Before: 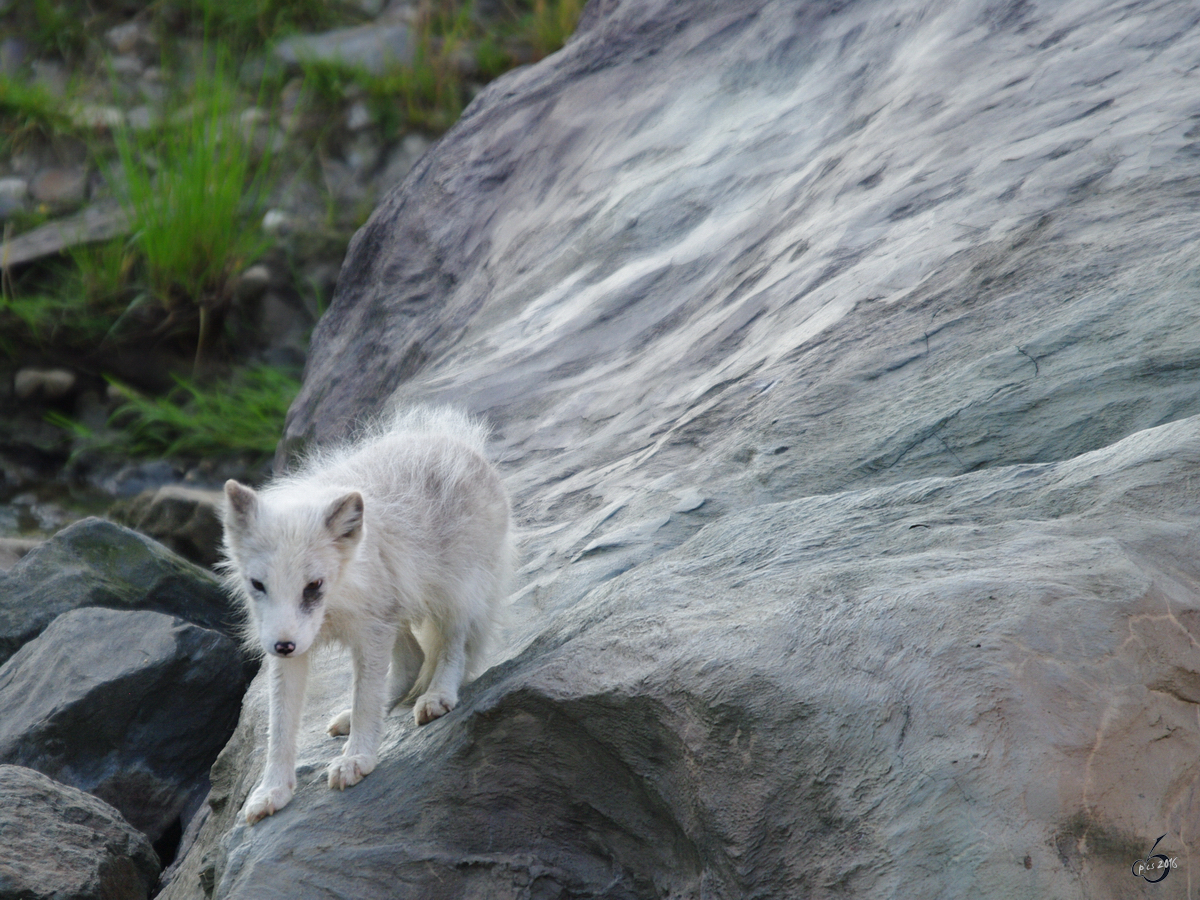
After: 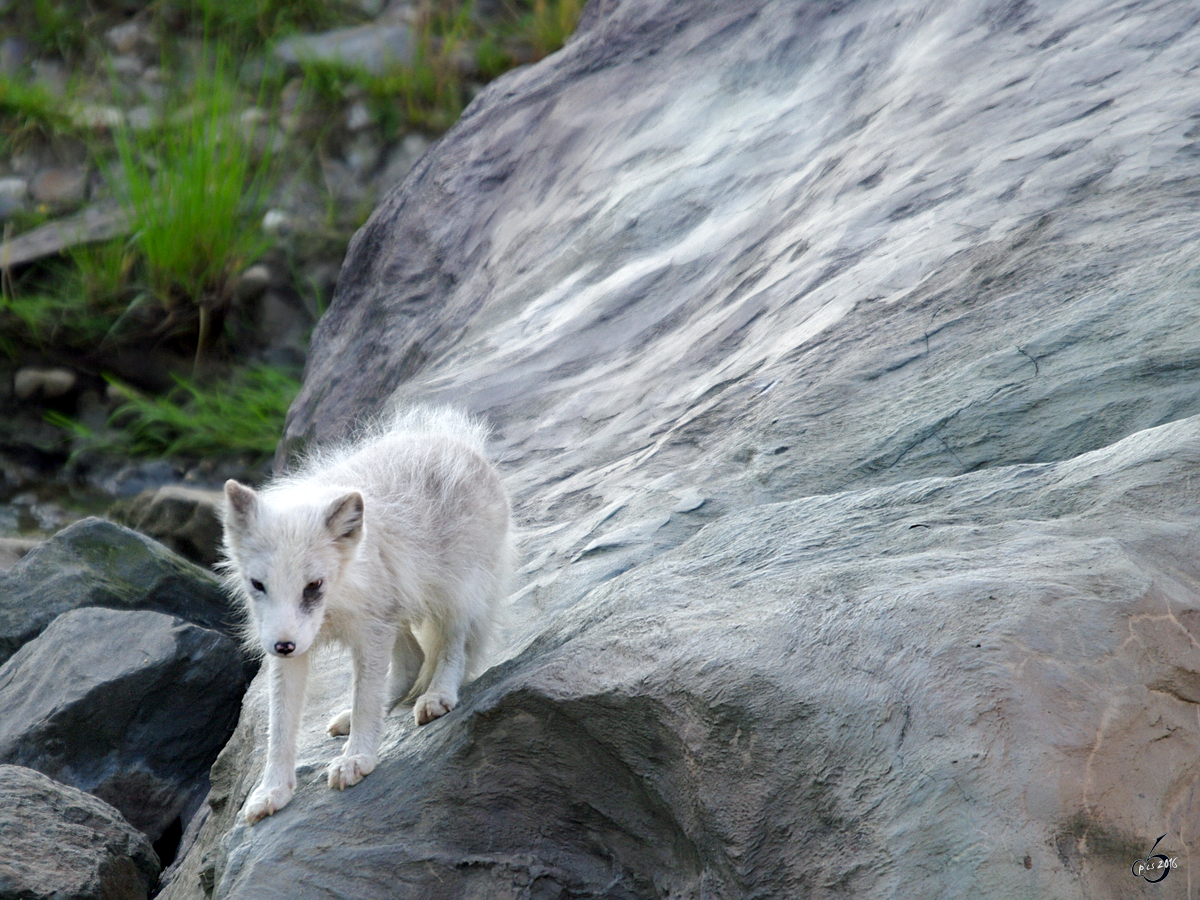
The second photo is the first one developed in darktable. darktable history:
sharpen: amount 0.2
exposure: black level correction 0.005, exposure 0.286 EV, compensate highlight preservation false
